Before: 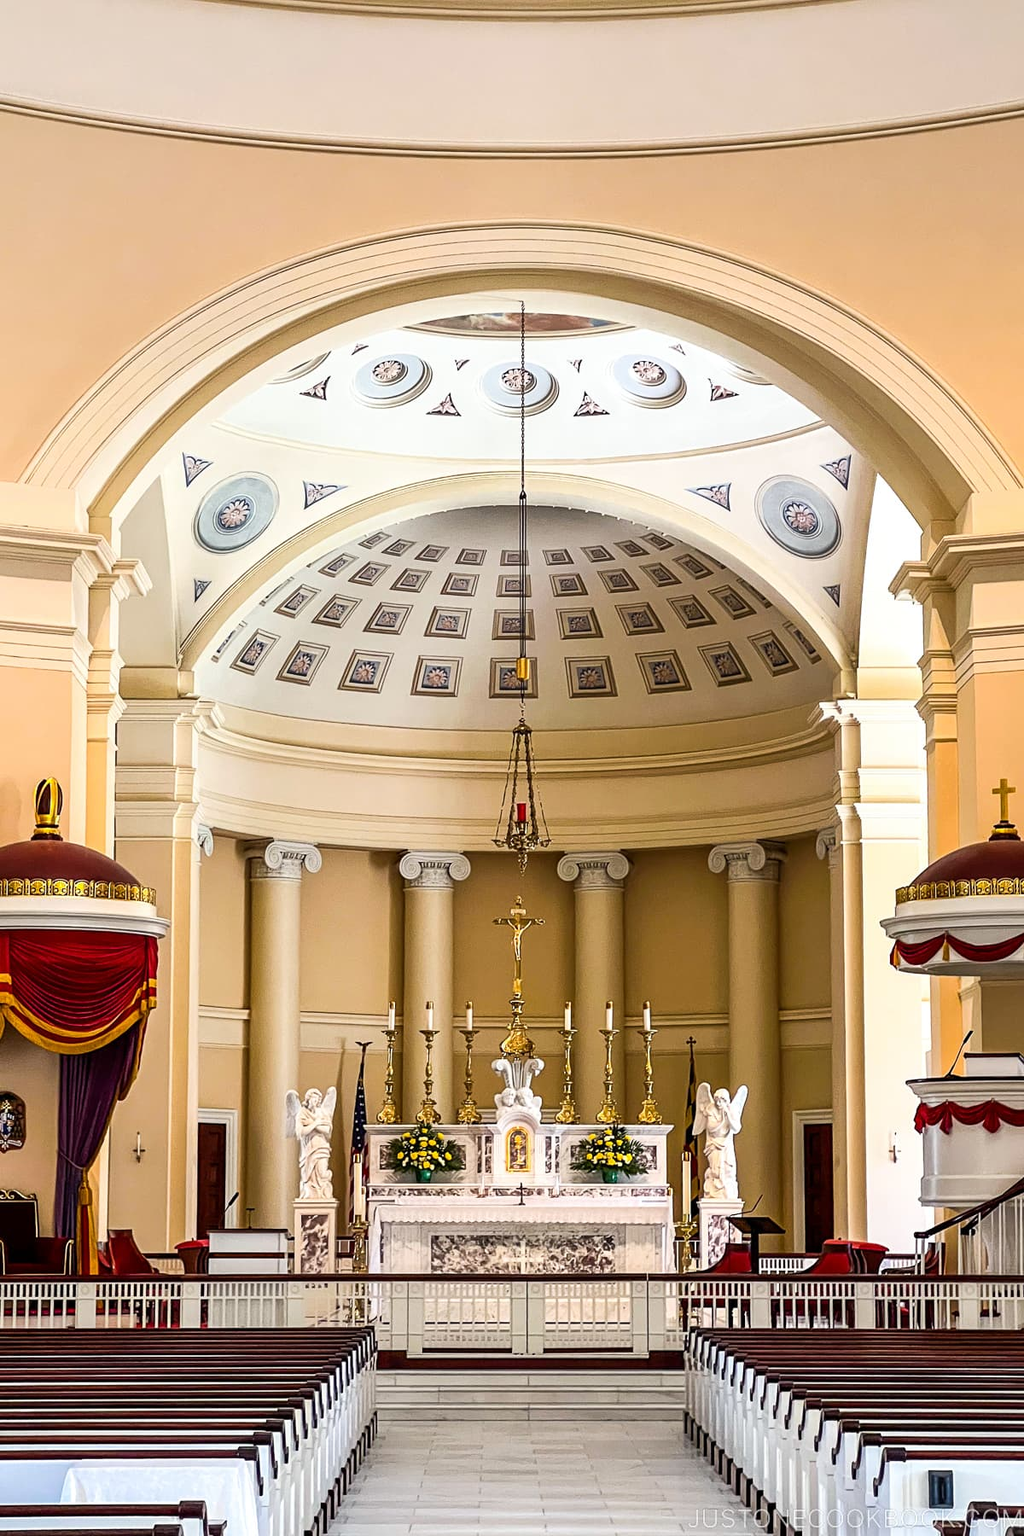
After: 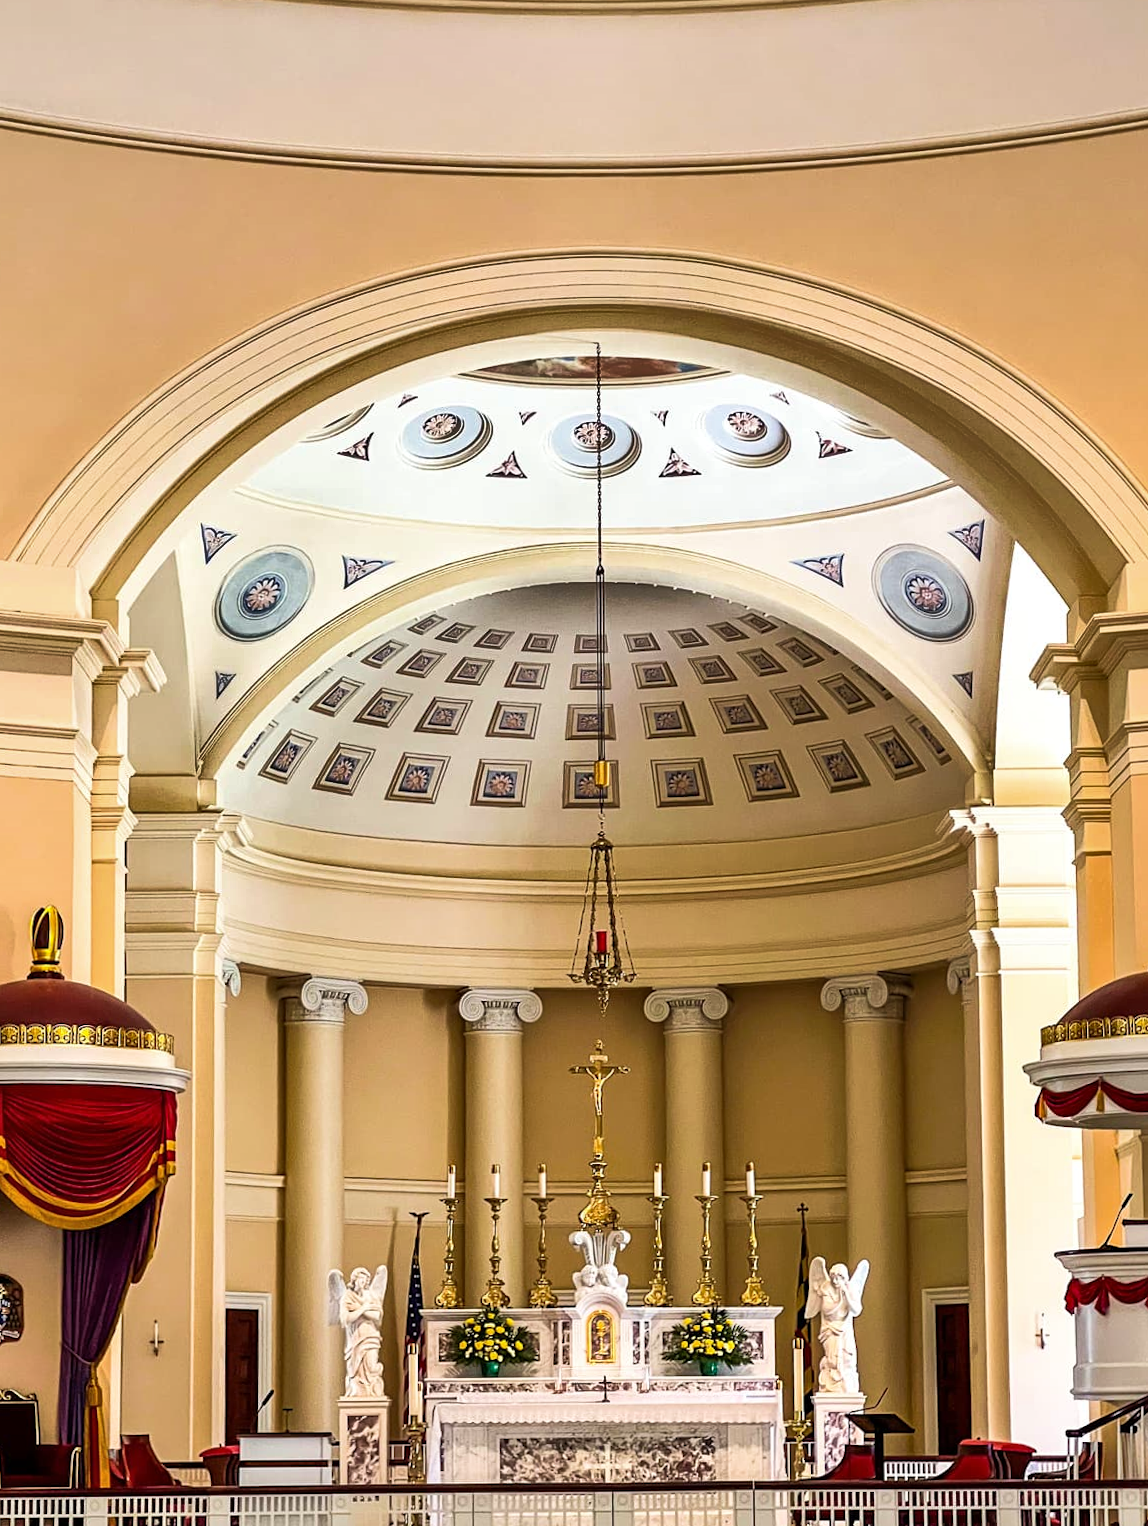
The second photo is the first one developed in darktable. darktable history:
velvia: on, module defaults
crop and rotate: angle 0.47°, left 0.275%, right 2.826%, bottom 14.163%
shadows and highlights: soften with gaussian
